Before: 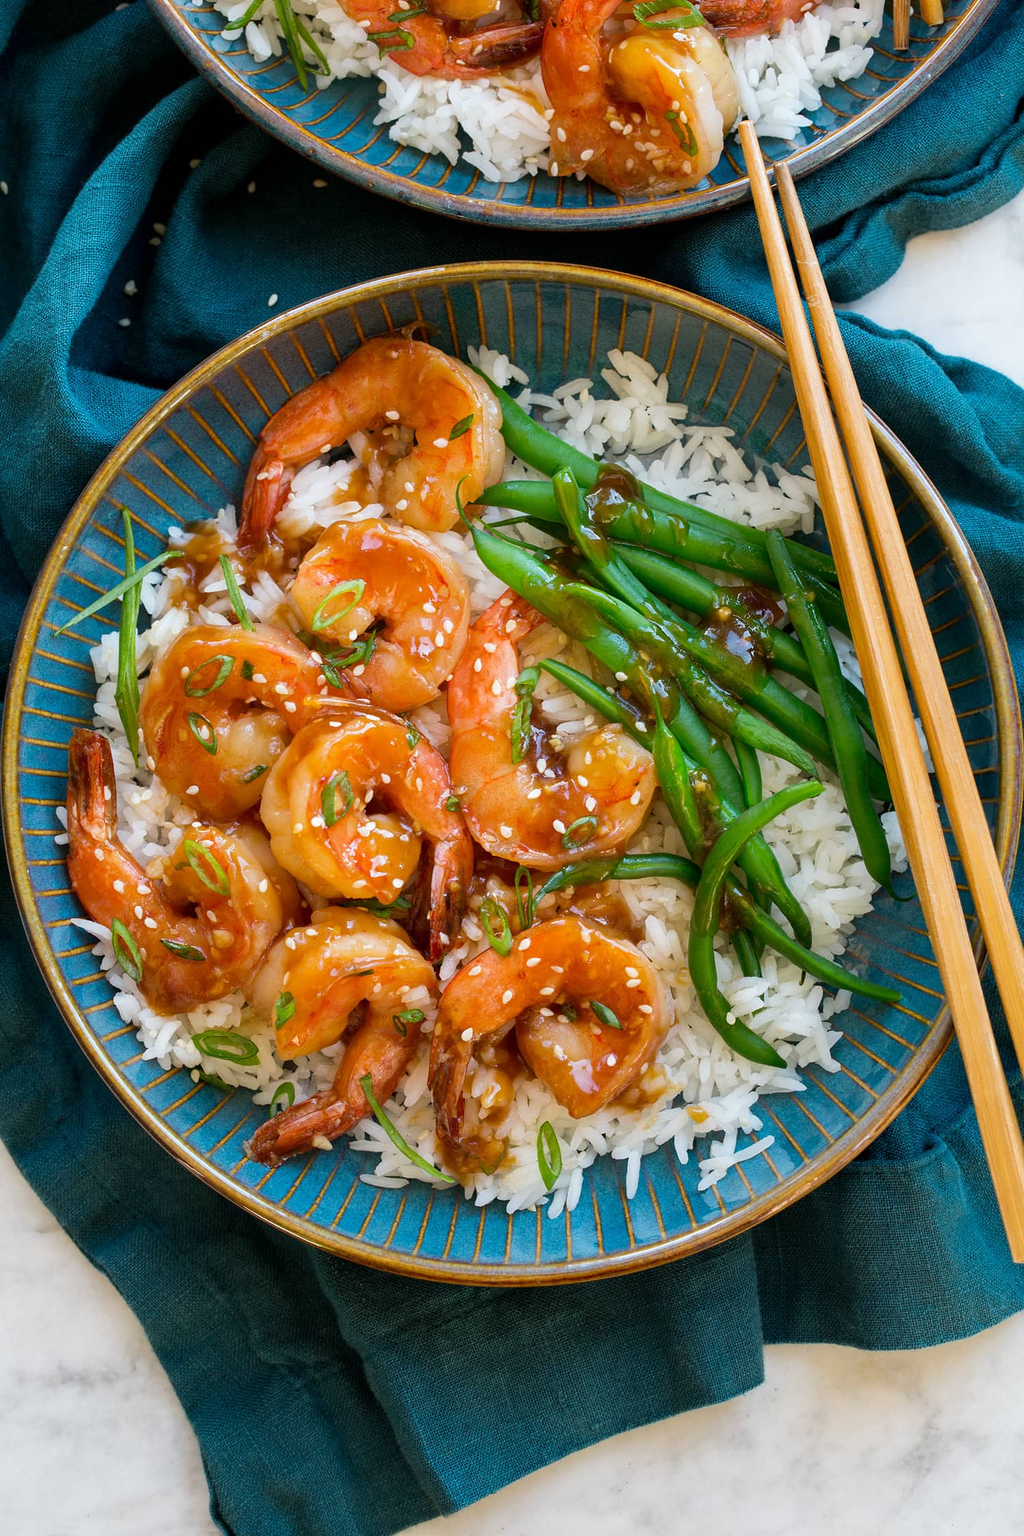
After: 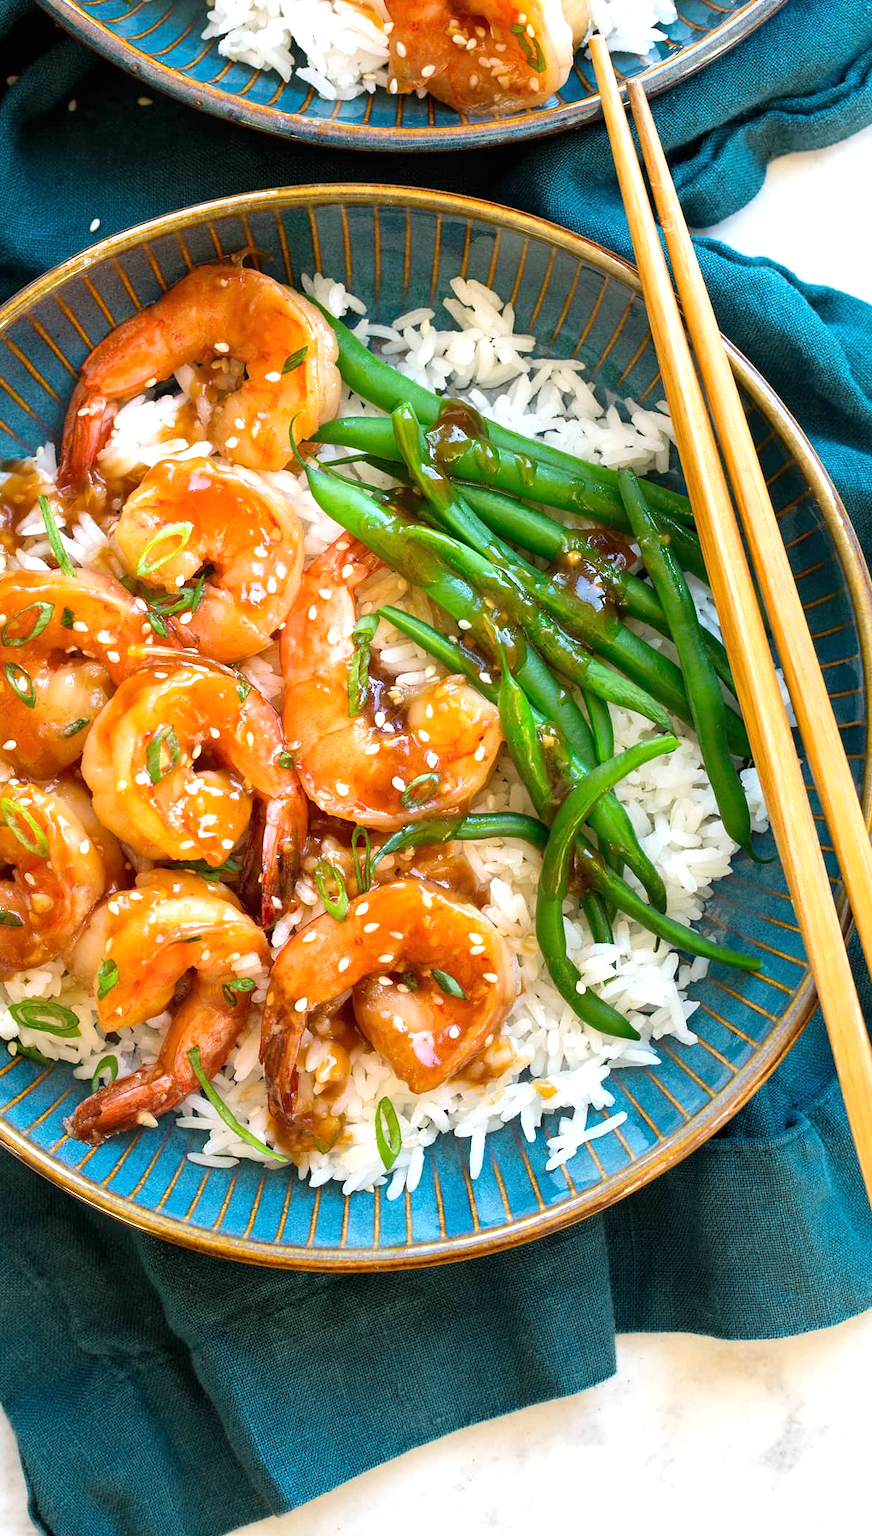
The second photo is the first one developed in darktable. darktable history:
crop and rotate: left 17.959%, top 5.771%, right 1.742%
exposure: black level correction 0, exposure 0.7 EV, compensate exposure bias true, compensate highlight preservation false
